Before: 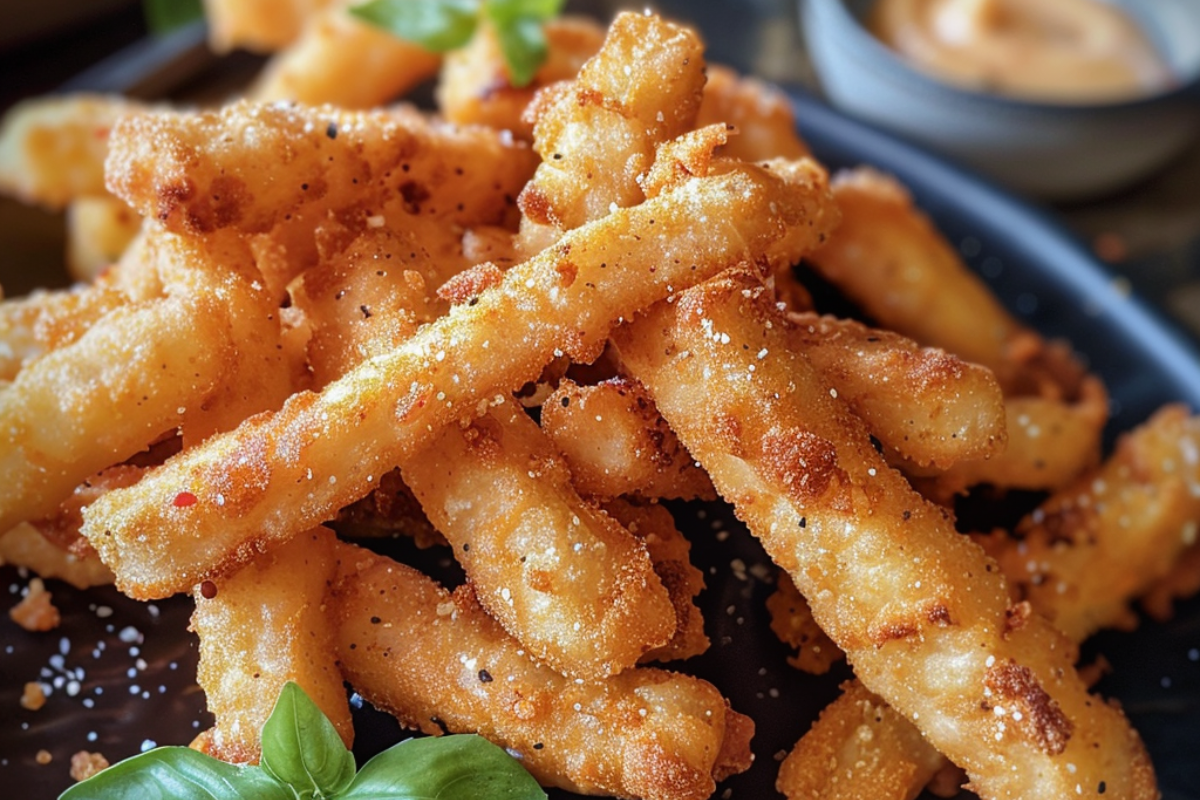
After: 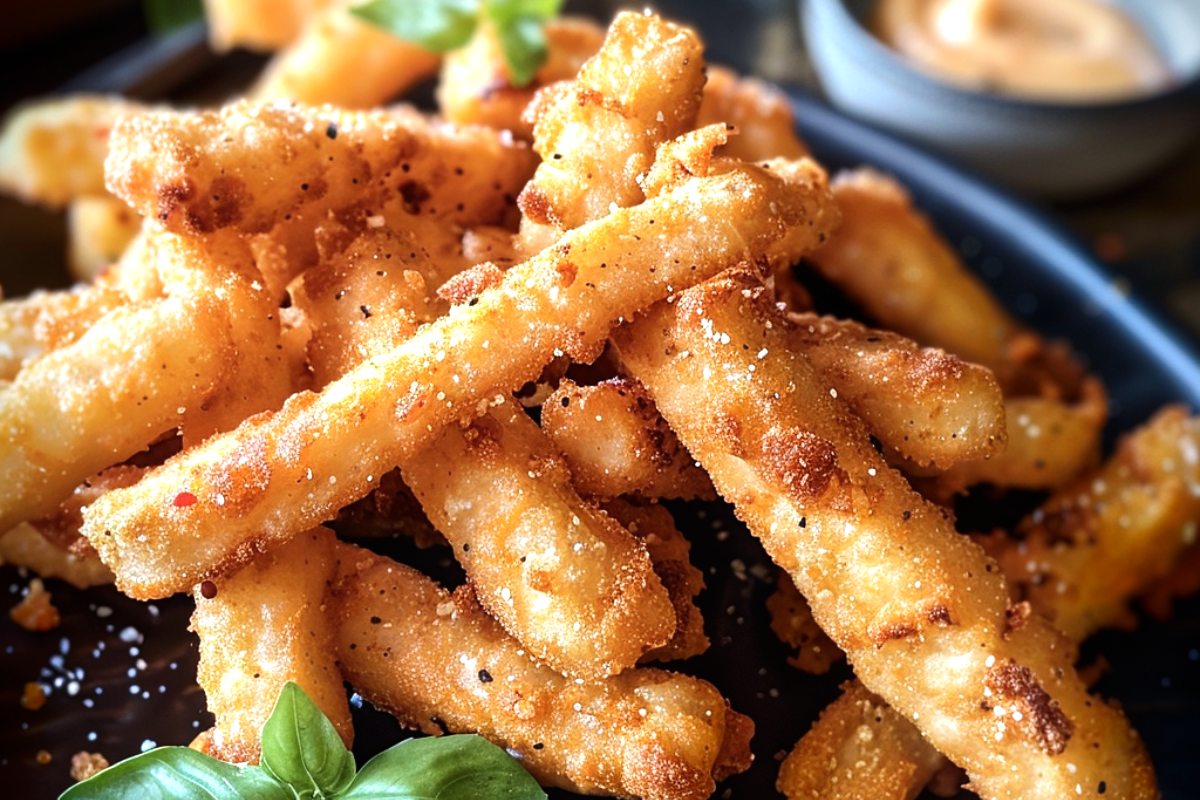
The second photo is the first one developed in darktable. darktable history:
shadows and highlights: shadows -70, highlights 35, soften with gaussian
tone equalizer: -8 EV -0.75 EV, -7 EV -0.7 EV, -6 EV -0.6 EV, -5 EV -0.4 EV, -3 EV 0.4 EV, -2 EV 0.6 EV, -1 EV 0.7 EV, +0 EV 0.75 EV, edges refinement/feathering 500, mask exposure compensation -1.57 EV, preserve details no
